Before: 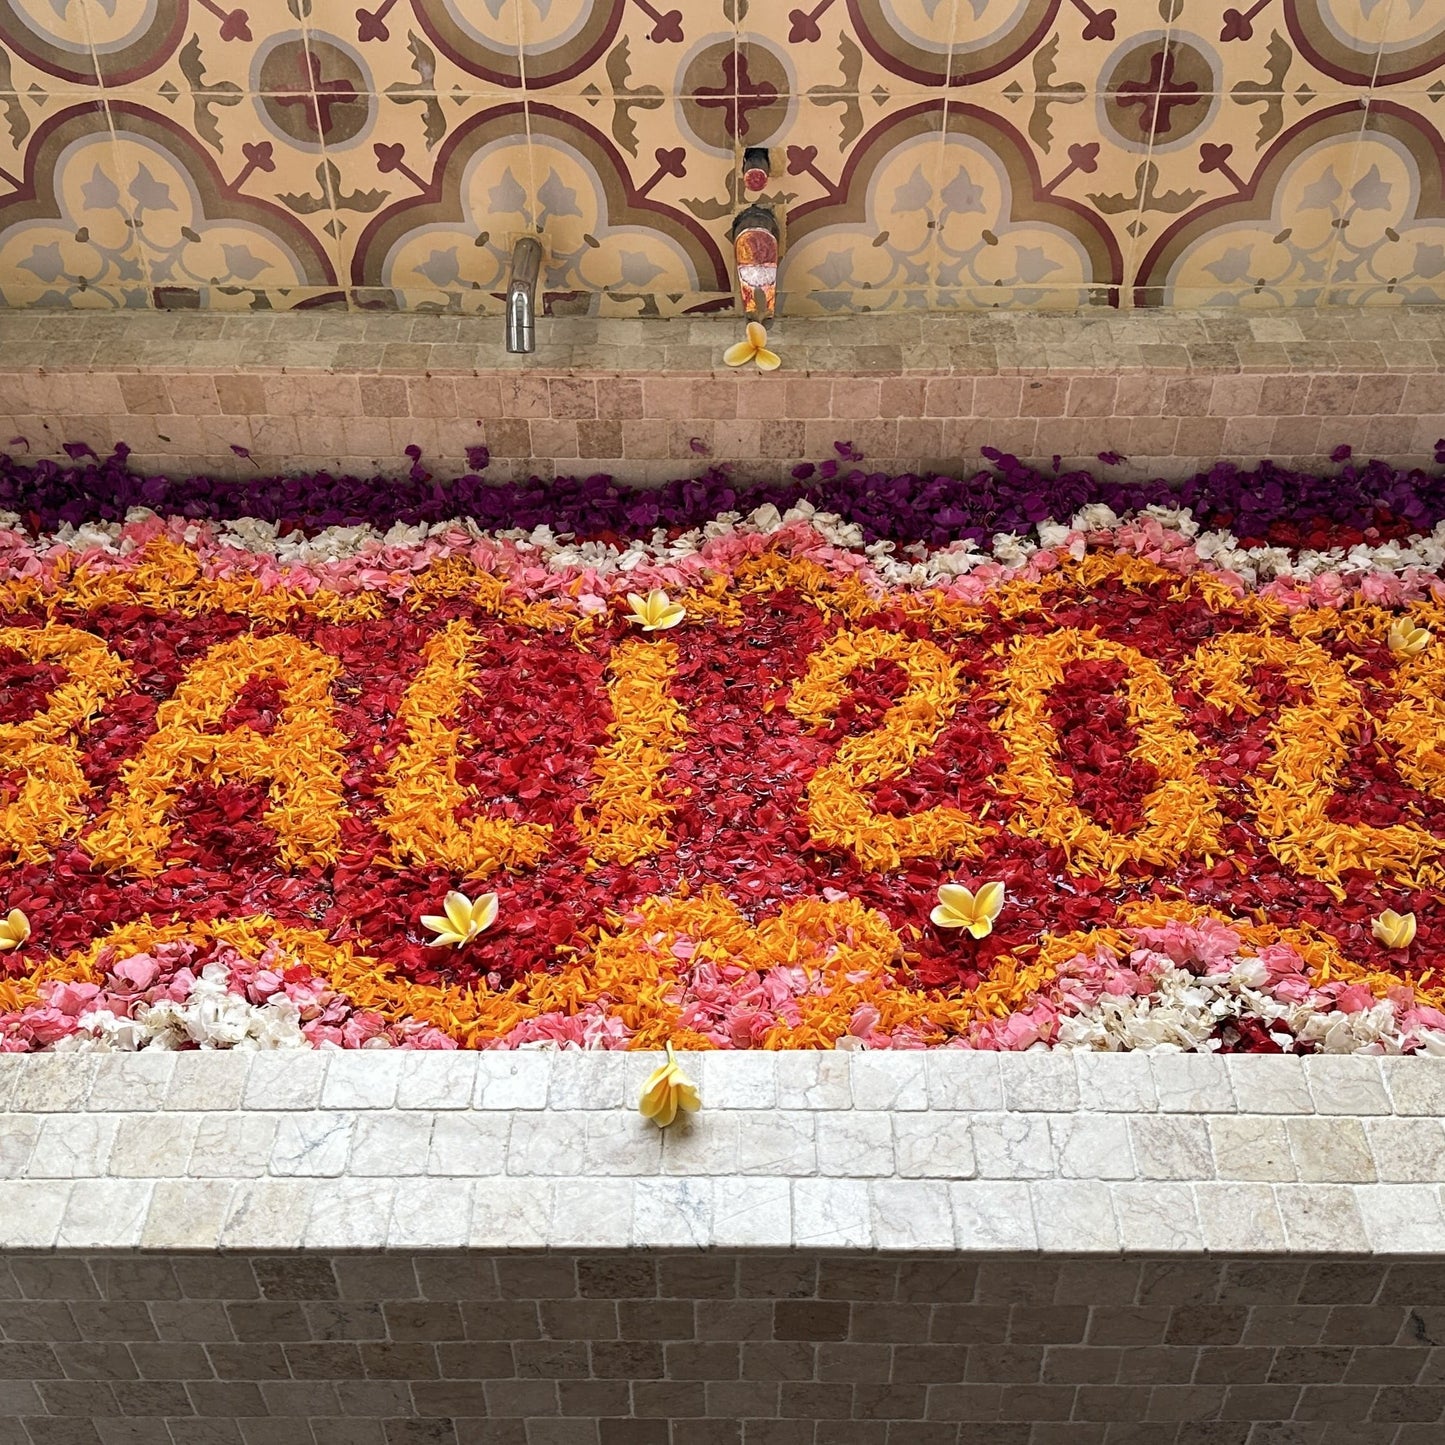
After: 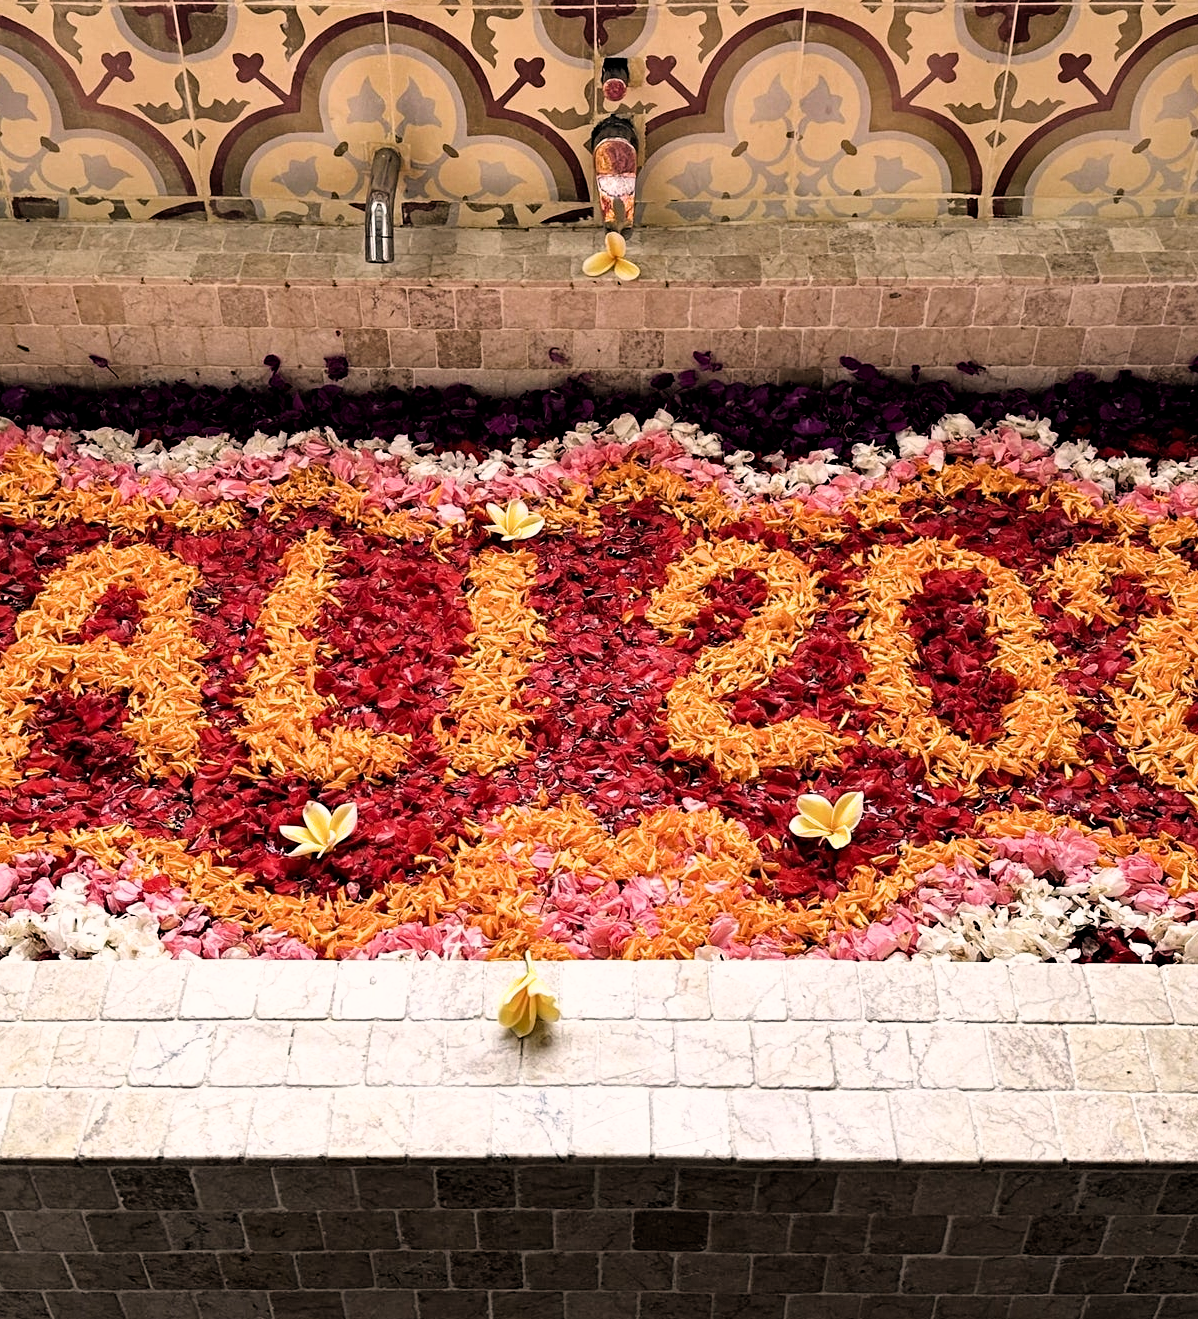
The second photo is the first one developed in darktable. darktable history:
filmic rgb: black relative exposure -5.58 EV, white relative exposure 2.49 EV, target black luminance 0%, hardness 4.55, latitude 67%, contrast 1.444, shadows ↔ highlights balance -4.06%
crop: left 9.809%, top 6.266%, right 7.249%, bottom 2.41%
haze removal: compatibility mode true
color correction: highlights a* 5.98, highlights b* 4.73
